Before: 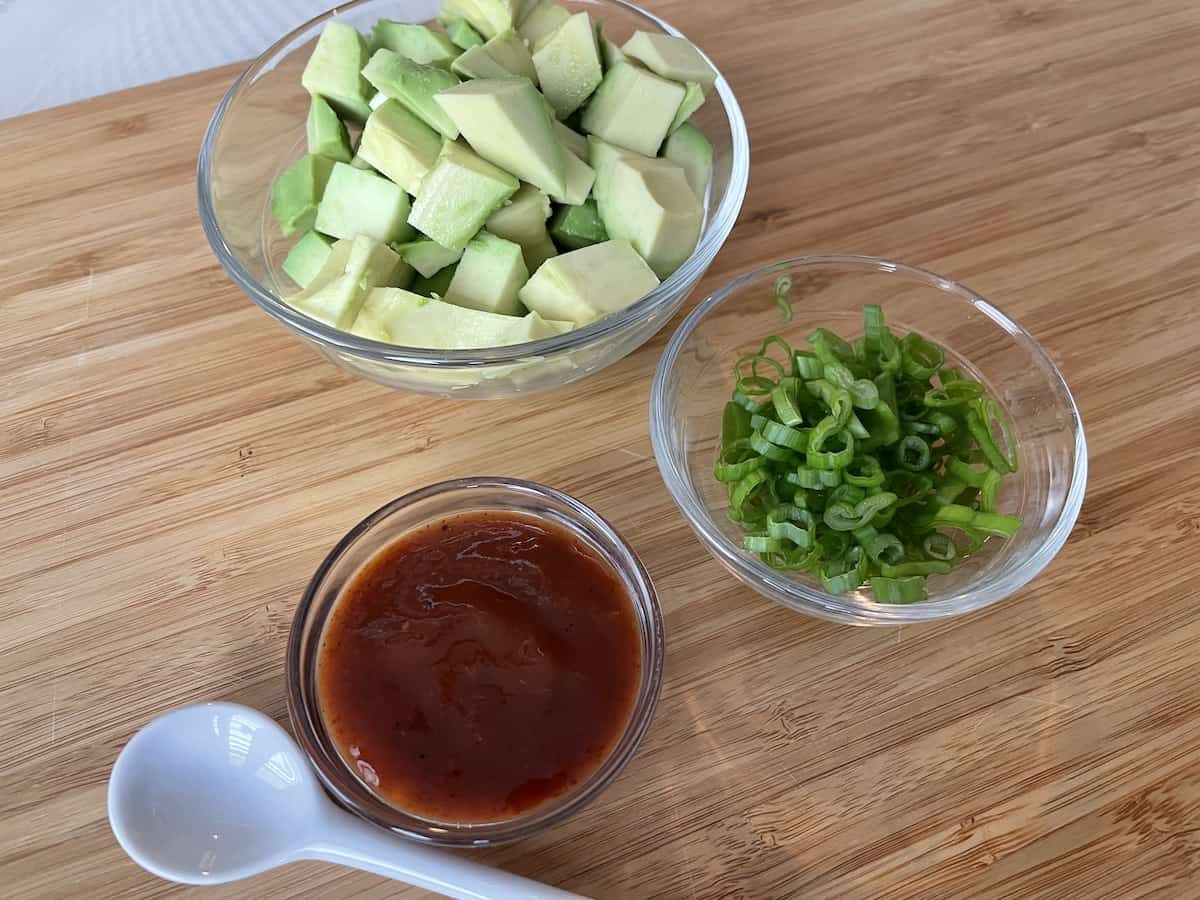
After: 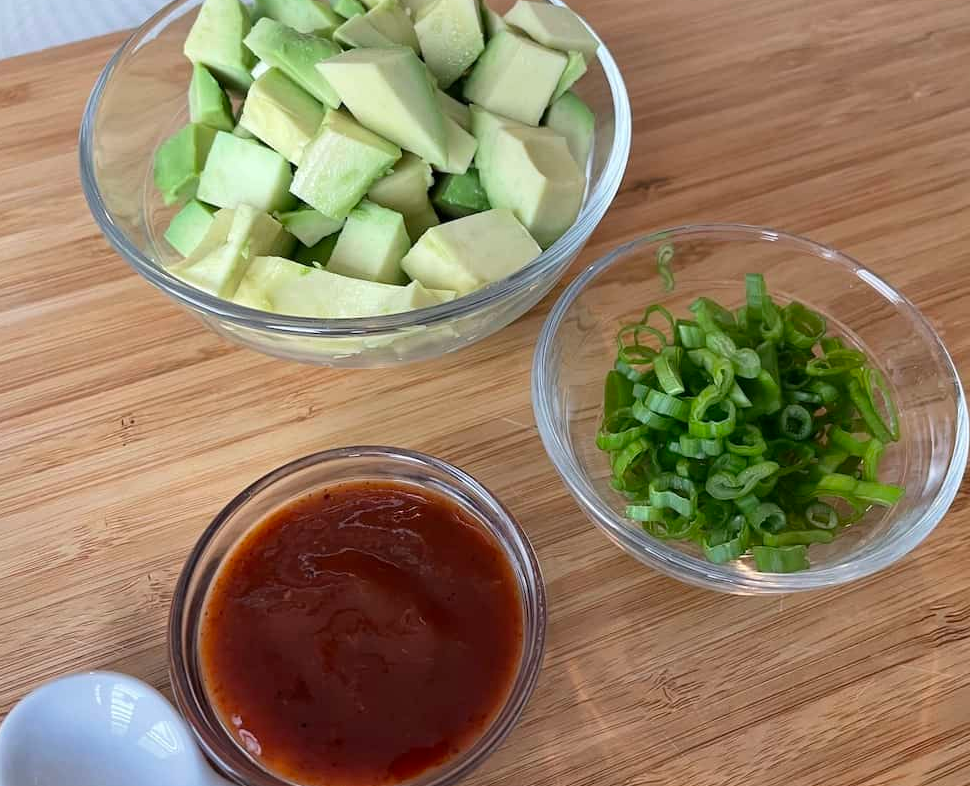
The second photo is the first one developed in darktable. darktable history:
crop: left 9.907%, top 3.472%, right 9.244%, bottom 9.136%
